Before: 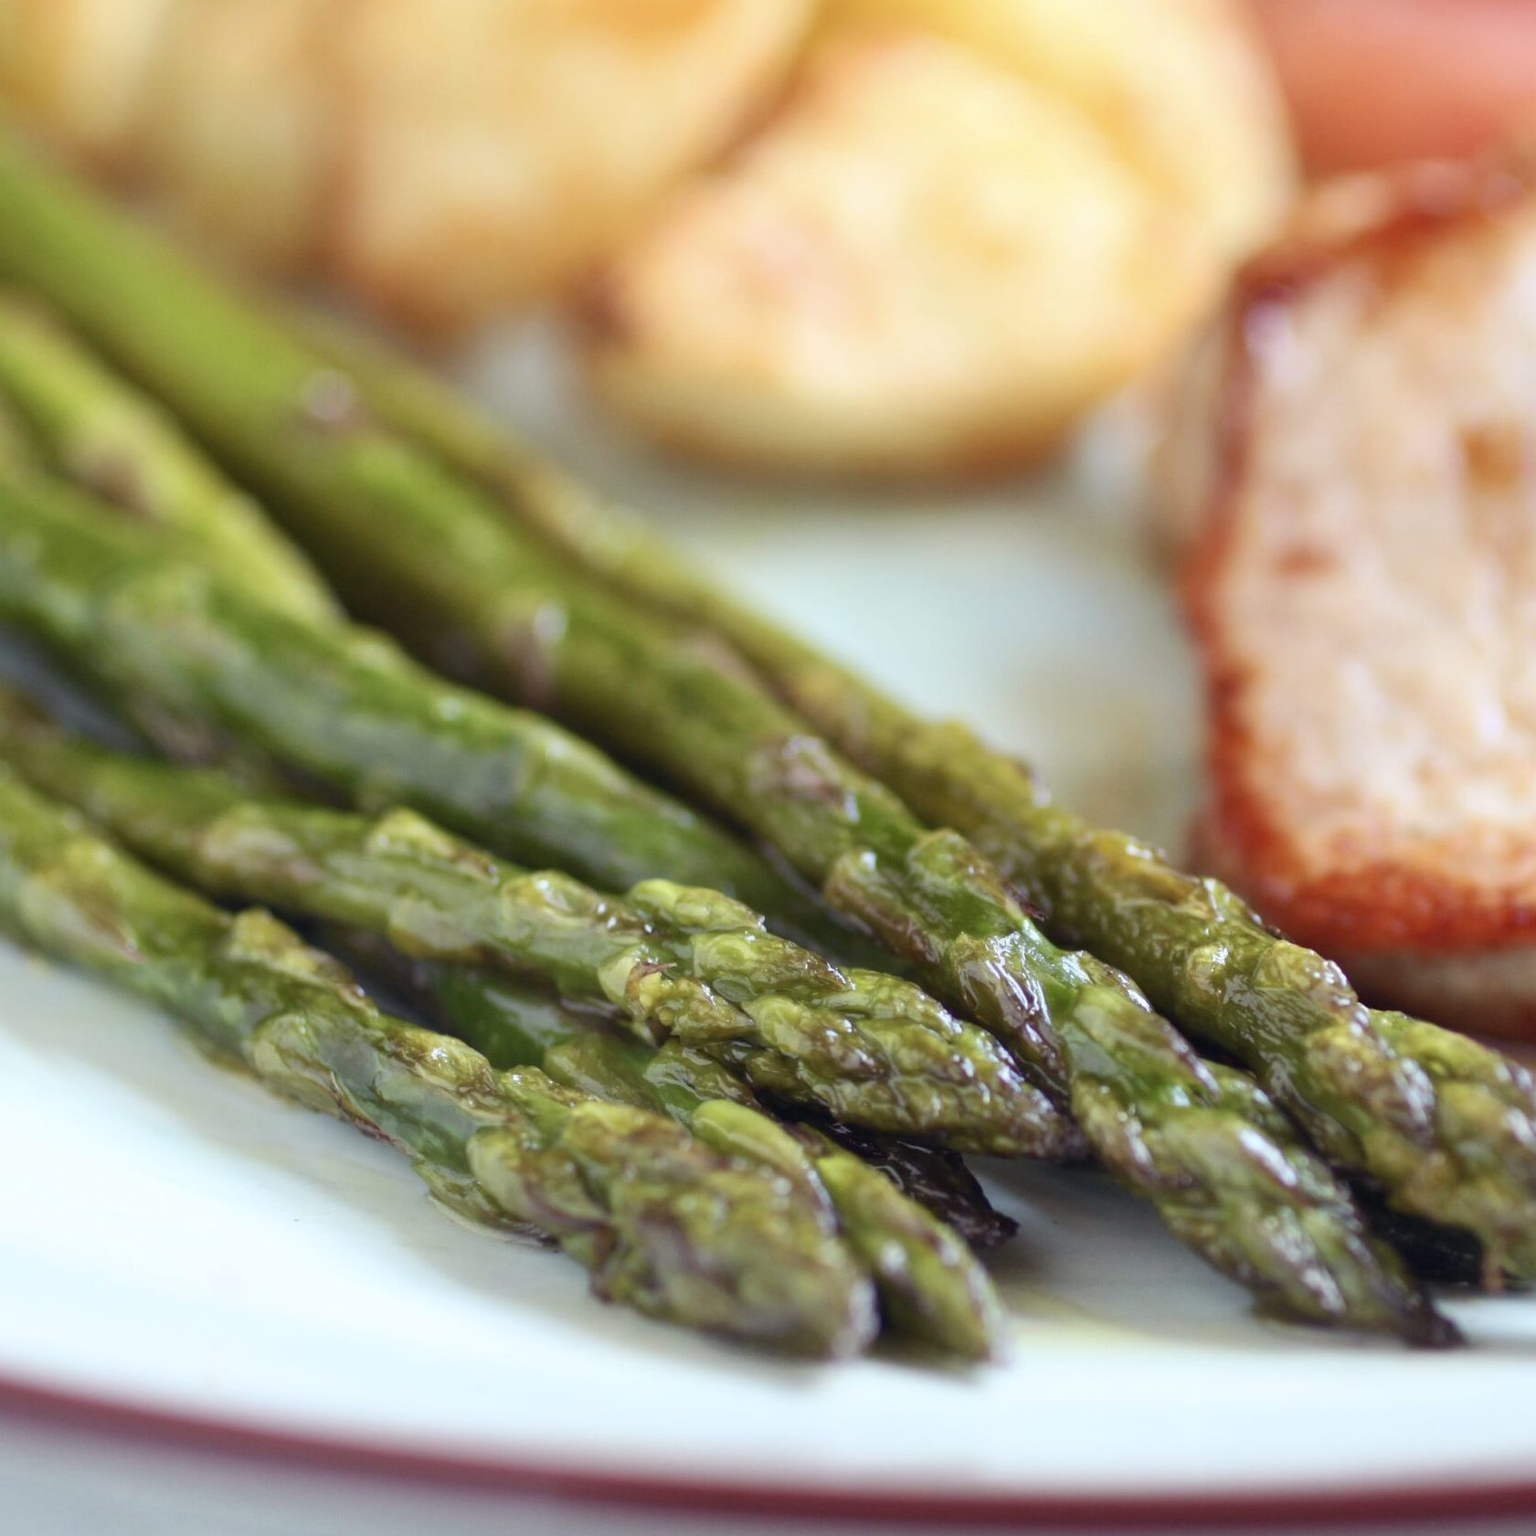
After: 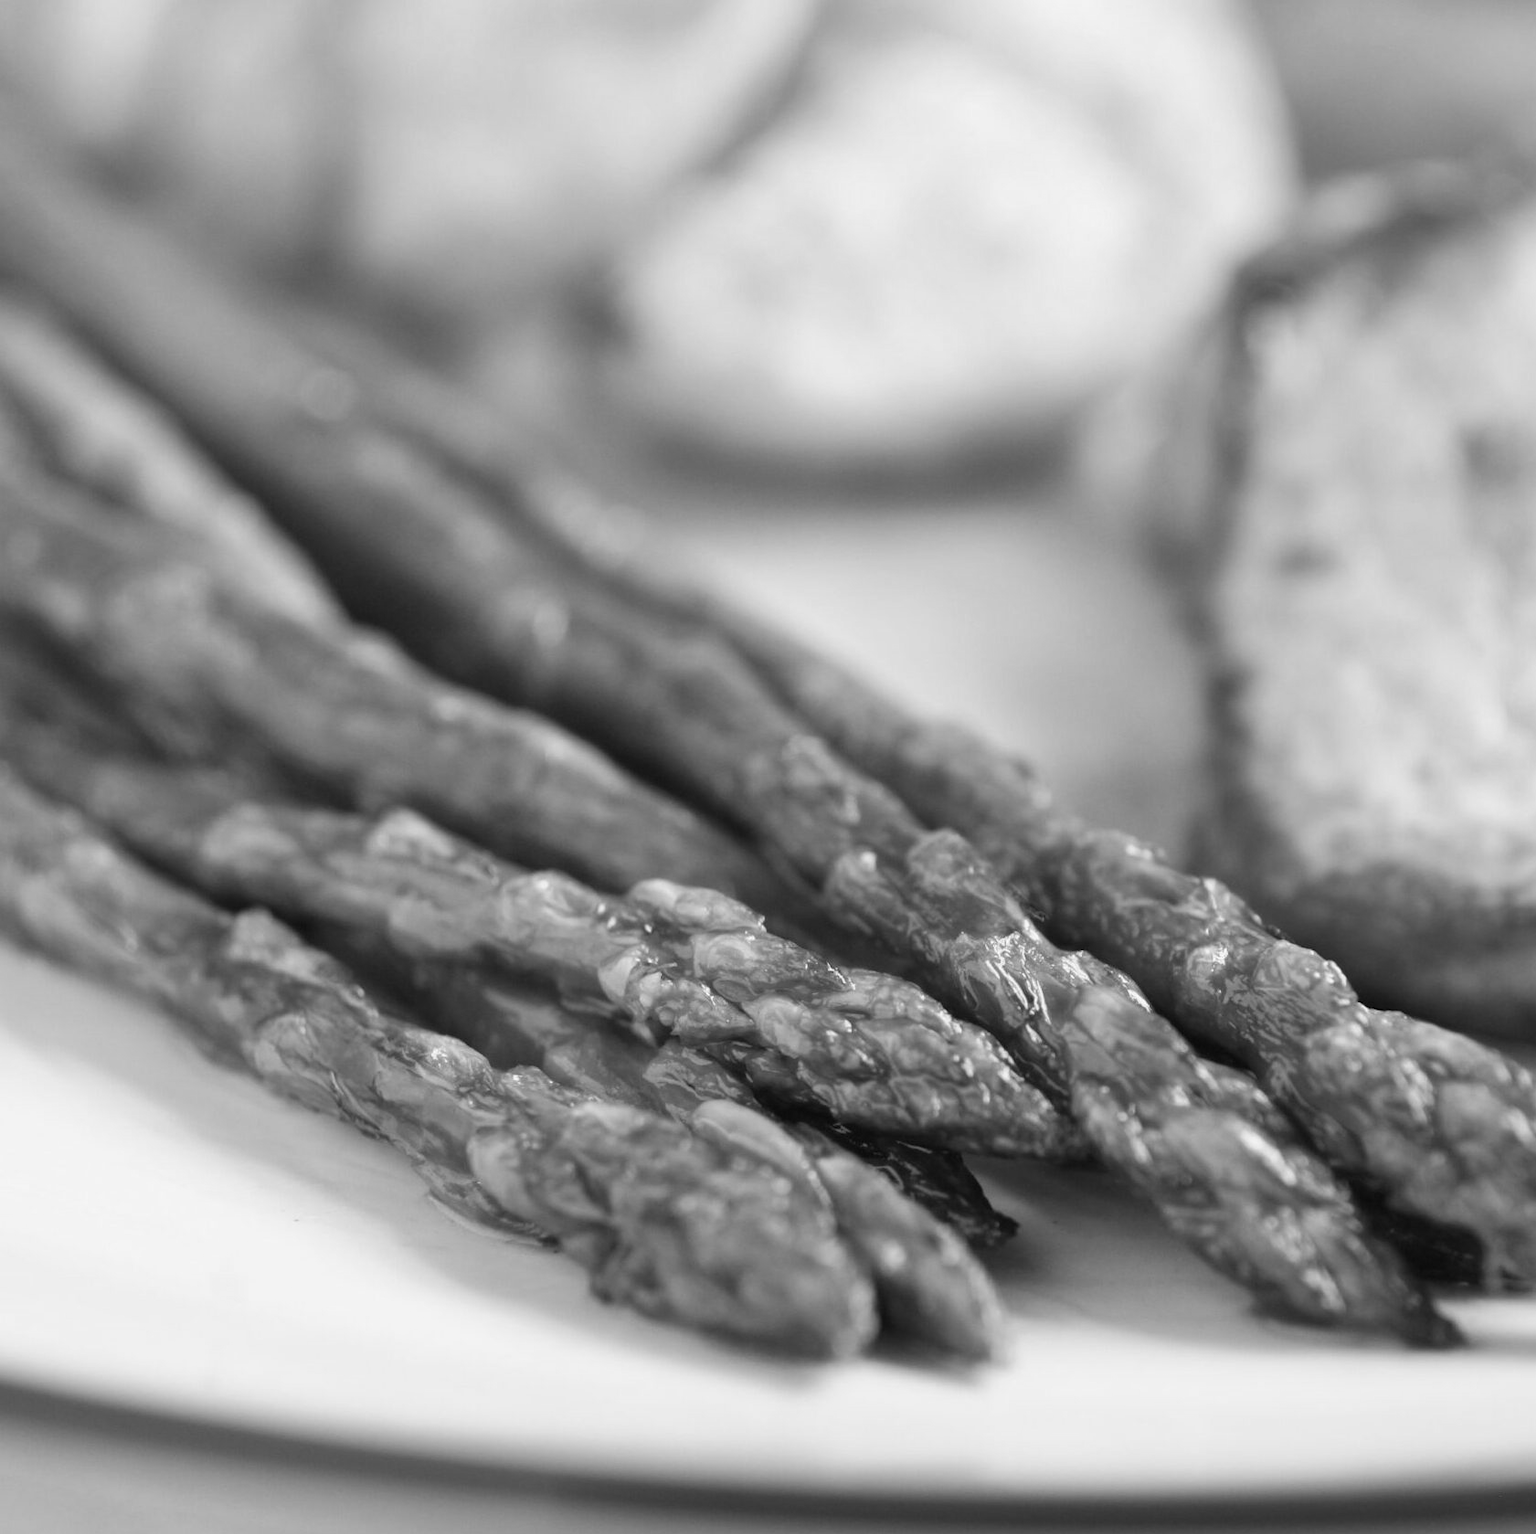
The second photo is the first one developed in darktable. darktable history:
crop: bottom 0.071%
tone equalizer: on, module defaults
monochrome: a -35.87, b 49.73, size 1.7
